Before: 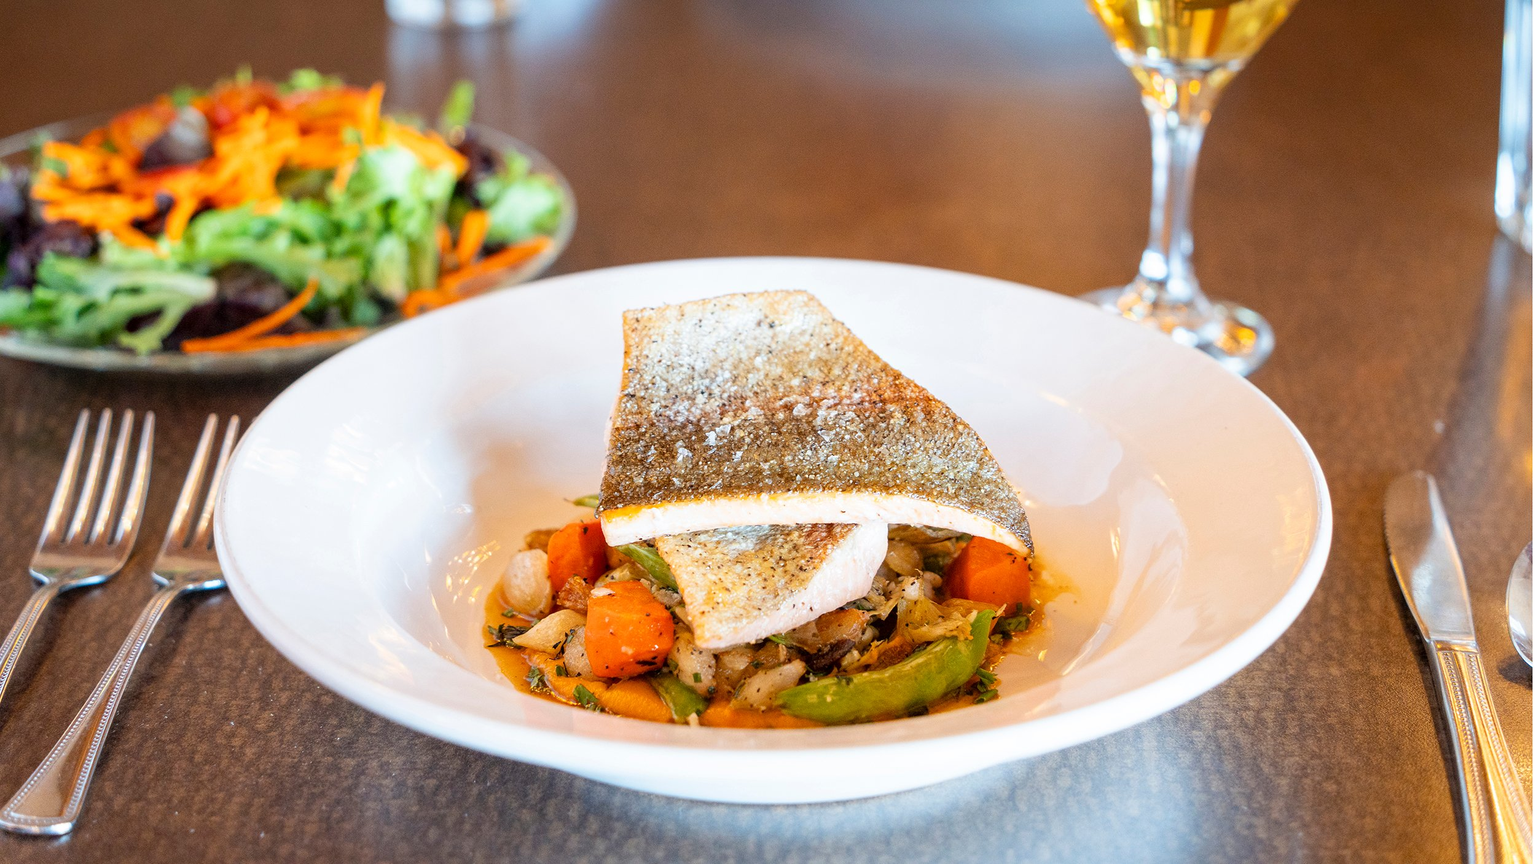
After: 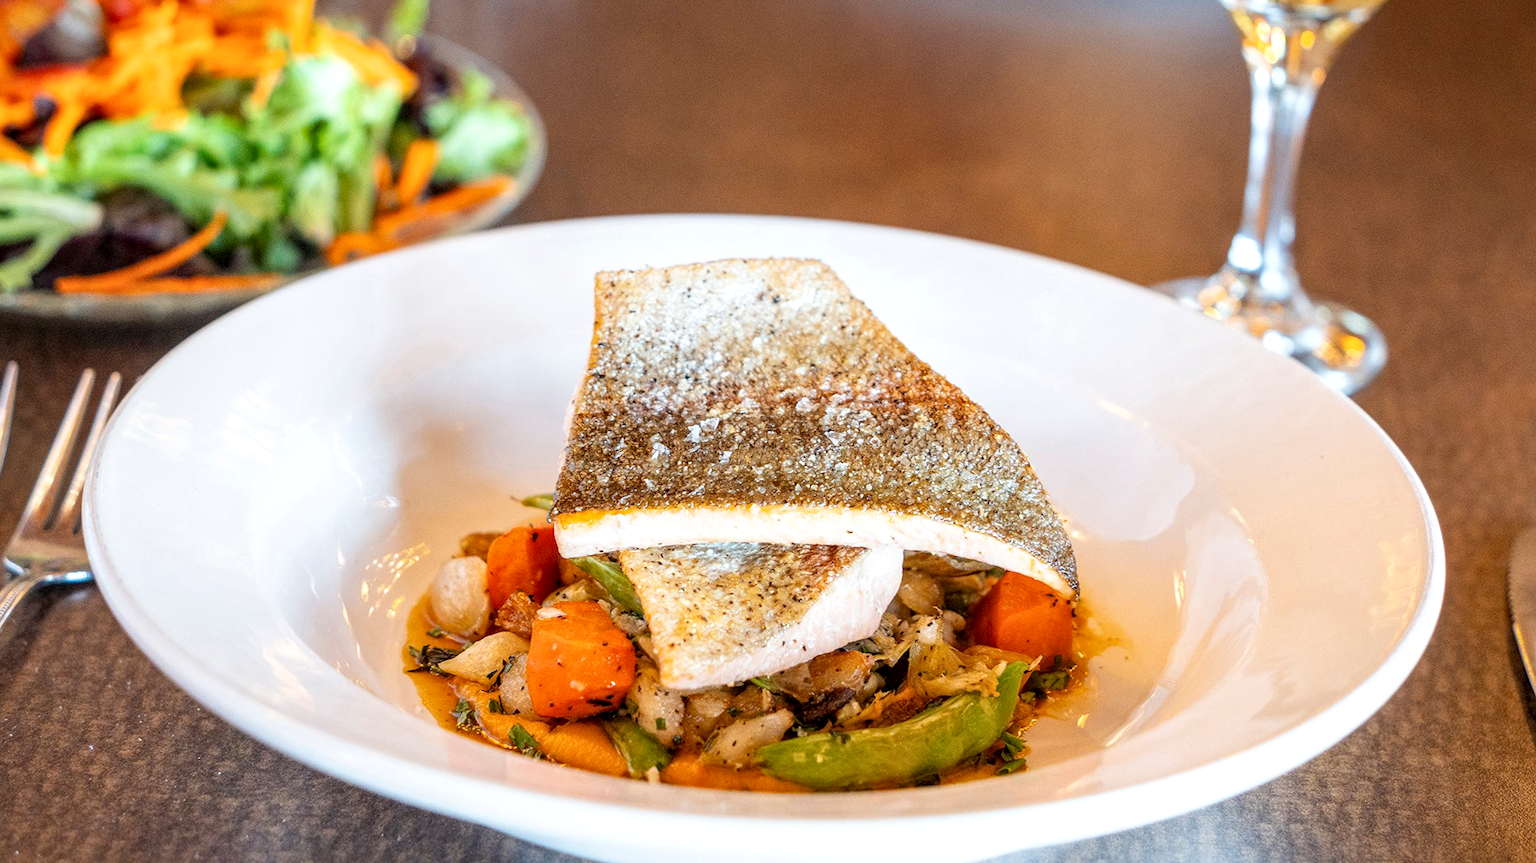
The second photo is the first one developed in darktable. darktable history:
crop and rotate: angle -3.27°, left 5.211%, top 5.211%, right 4.607%, bottom 4.607%
local contrast: detail 130%
